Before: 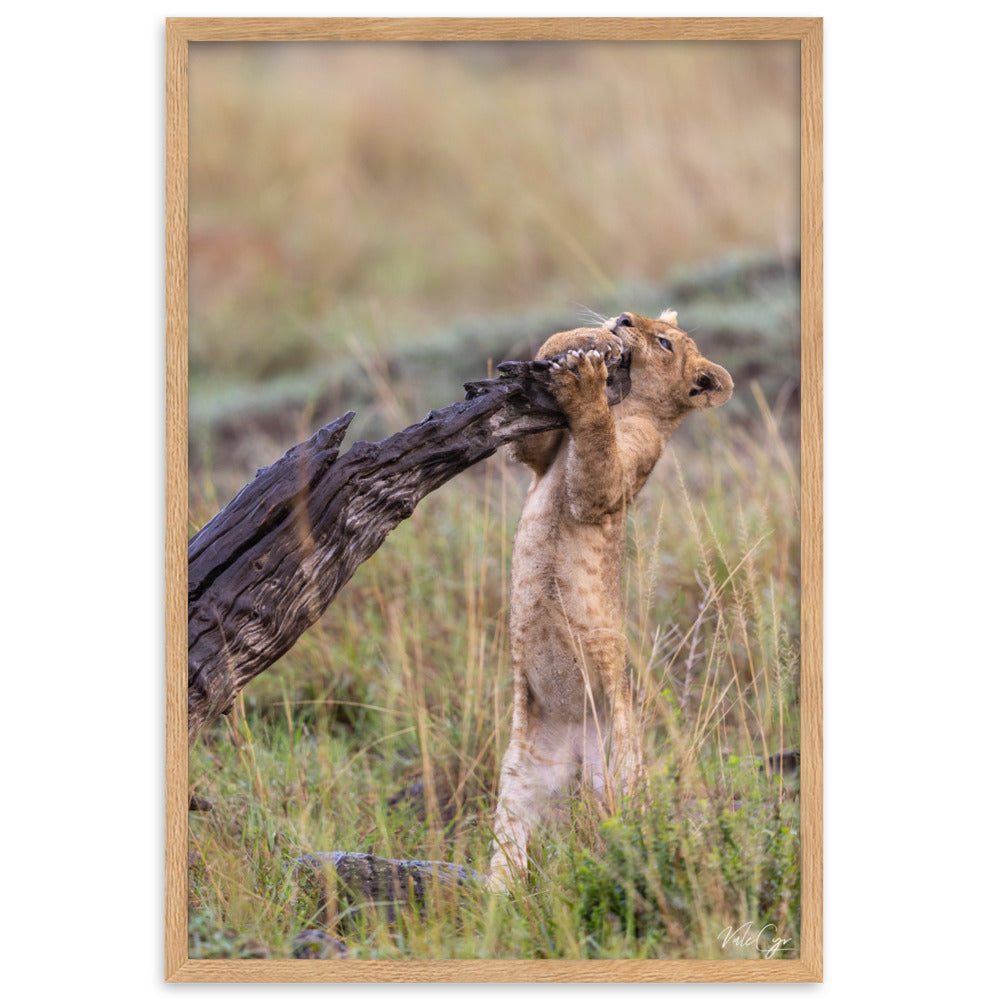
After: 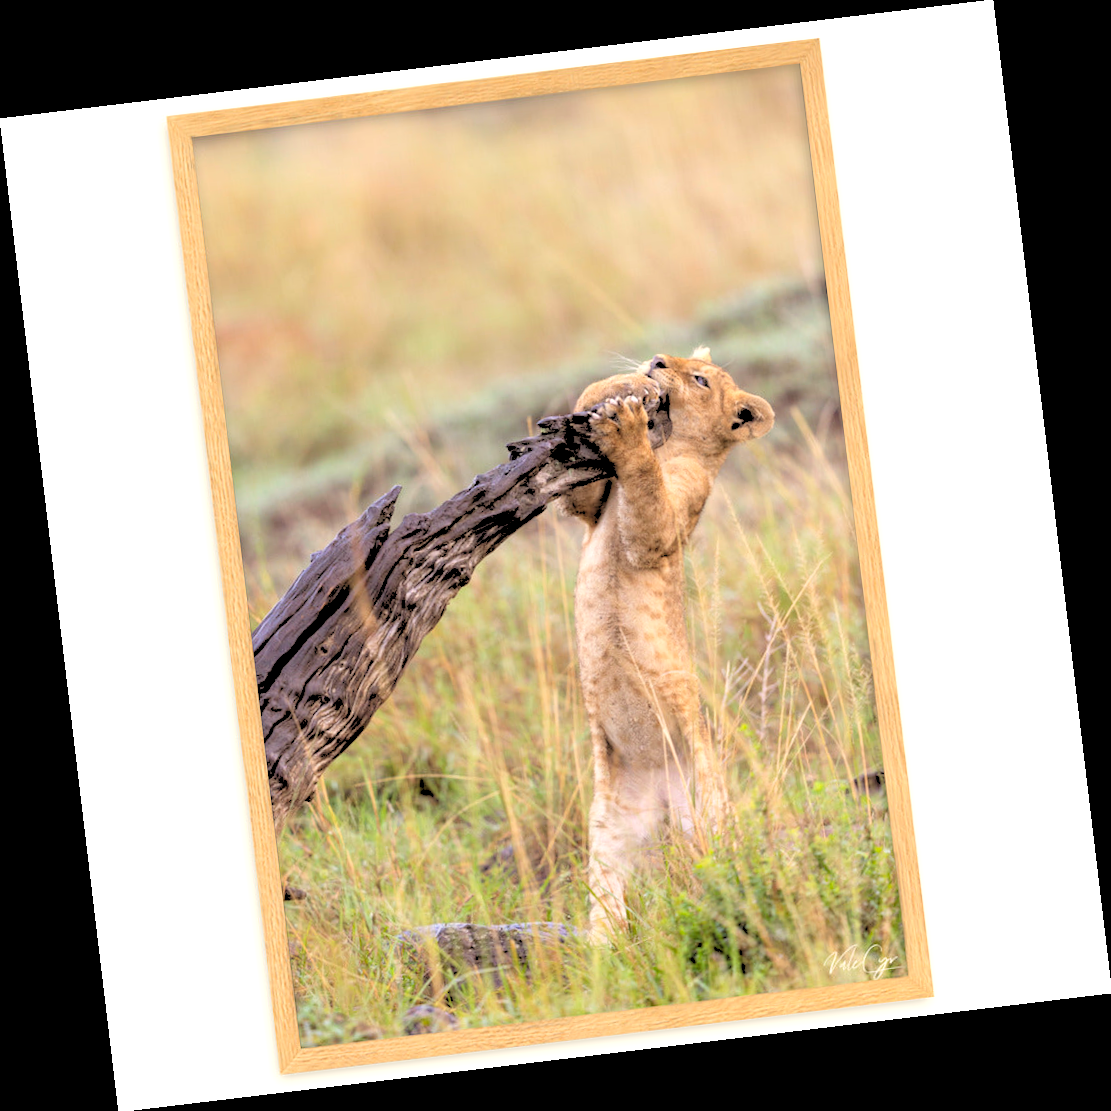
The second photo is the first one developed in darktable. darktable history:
rgb levels: levels [[0.027, 0.429, 0.996], [0, 0.5, 1], [0, 0.5, 1]]
rotate and perspective: rotation -6.83°, automatic cropping off
exposure: exposure 0.493 EV, compensate highlight preservation false
color balance: lift [1.005, 1.002, 0.998, 0.998], gamma [1, 1.021, 1.02, 0.979], gain [0.923, 1.066, 1.056, 0.934]
